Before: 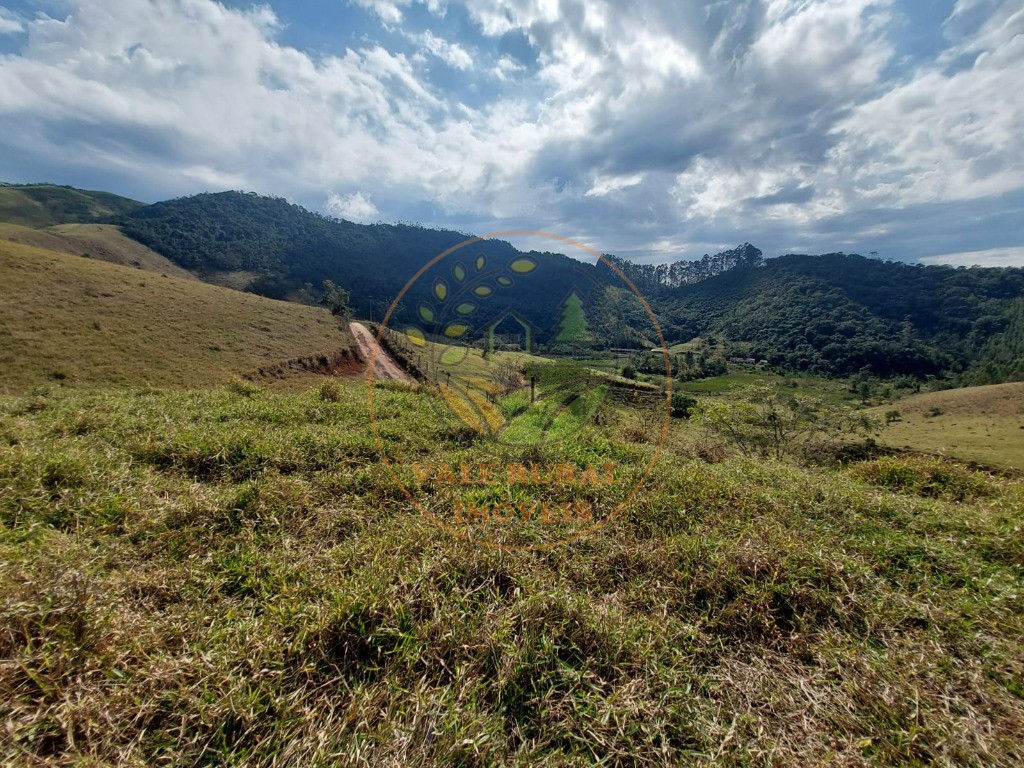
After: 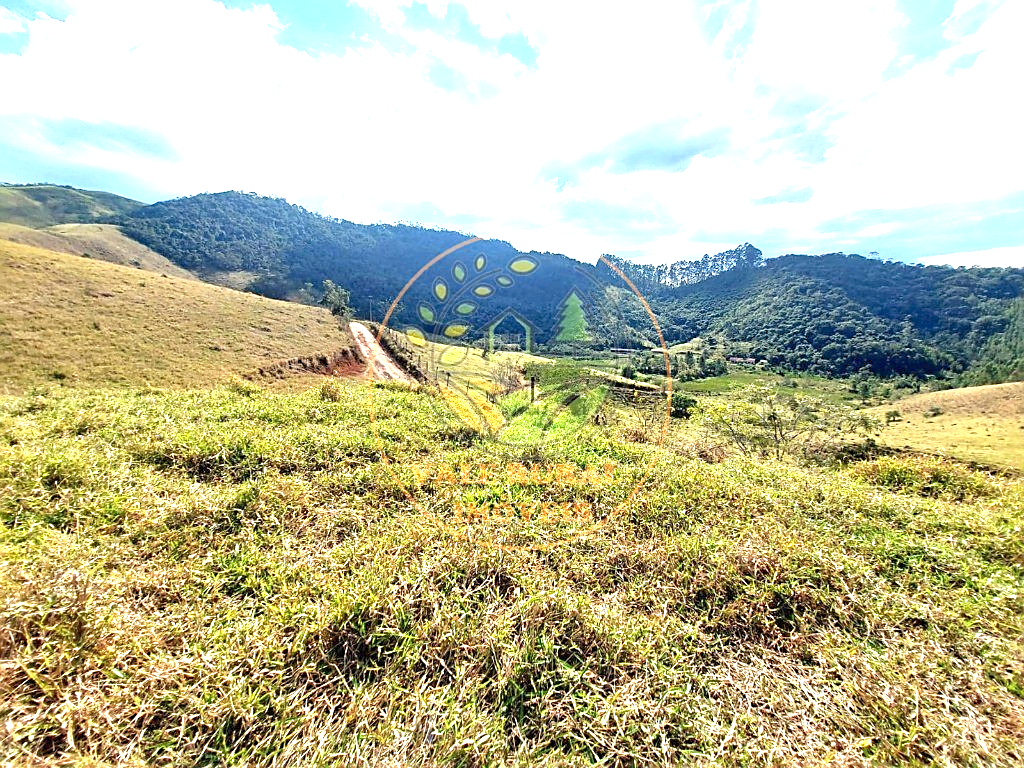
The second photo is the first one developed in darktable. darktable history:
sharpen: on, module defaults
exposure: black level correction 0, exposure 1.989 EV, compensate exposure bias true, compensate highlight preservation false
levels: black 8.51%, levels [0, 0.478, 1]
